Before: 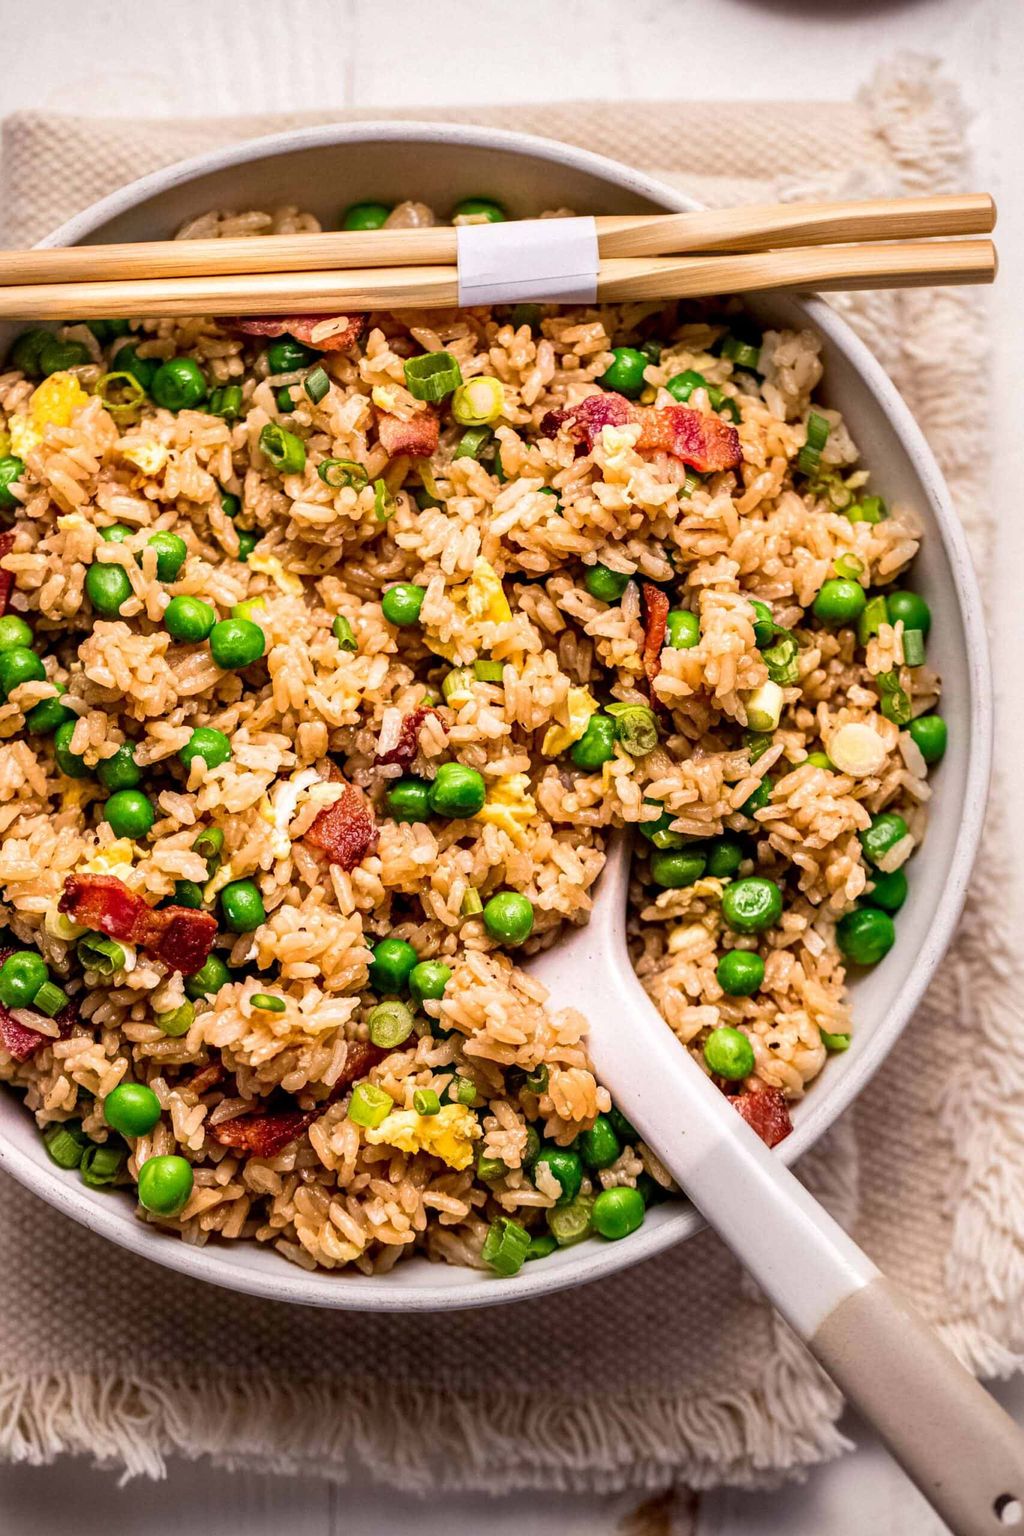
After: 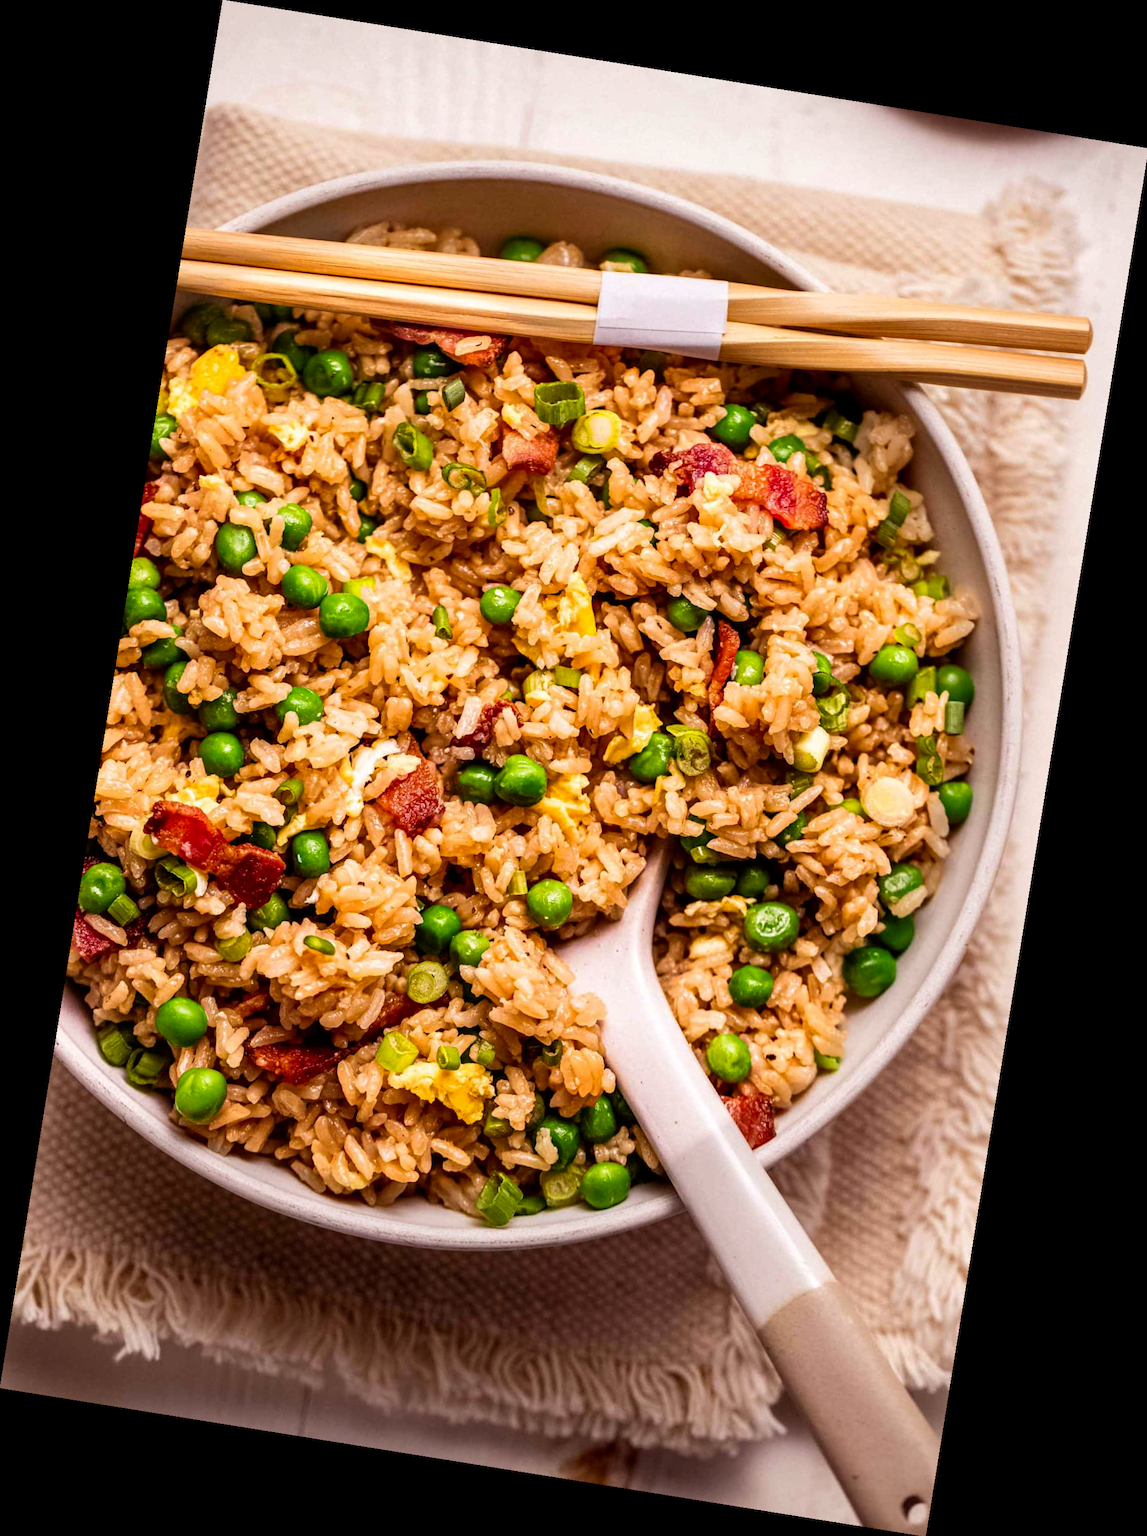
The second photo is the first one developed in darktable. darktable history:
rgb levels: mode RGB, independent channels, levels [[0, 0.5, 1], [0, 0.521, 1], [0, 0.536, 1]]
rotate and perspective: rotation 9.12°, automatic cropping off
